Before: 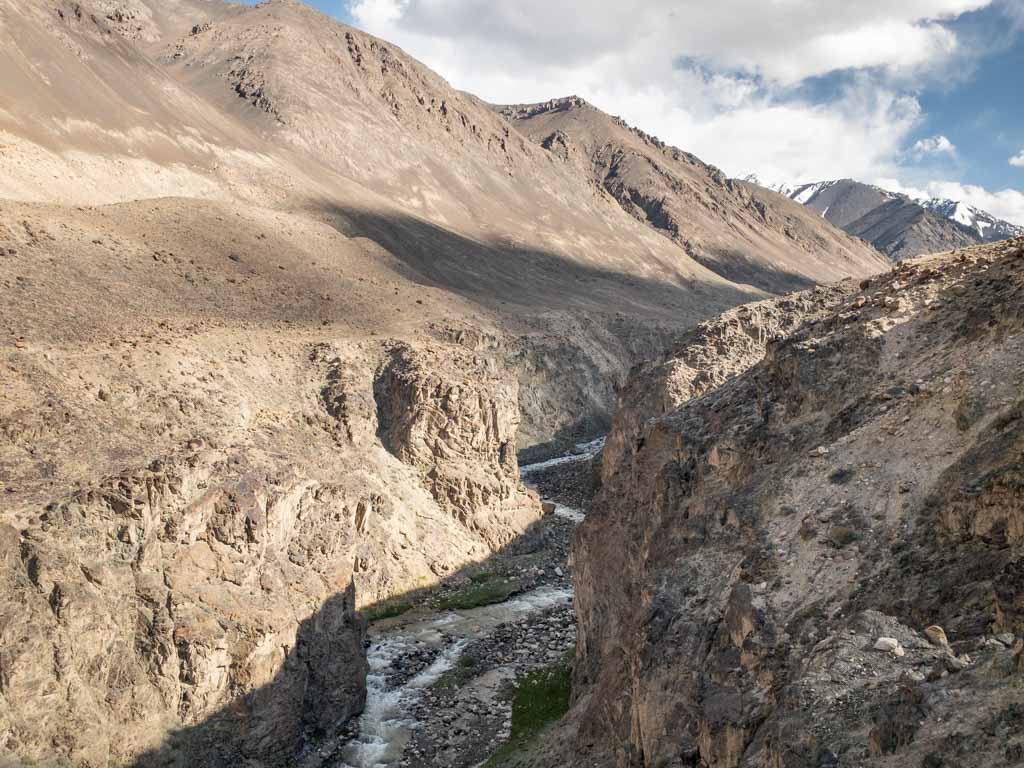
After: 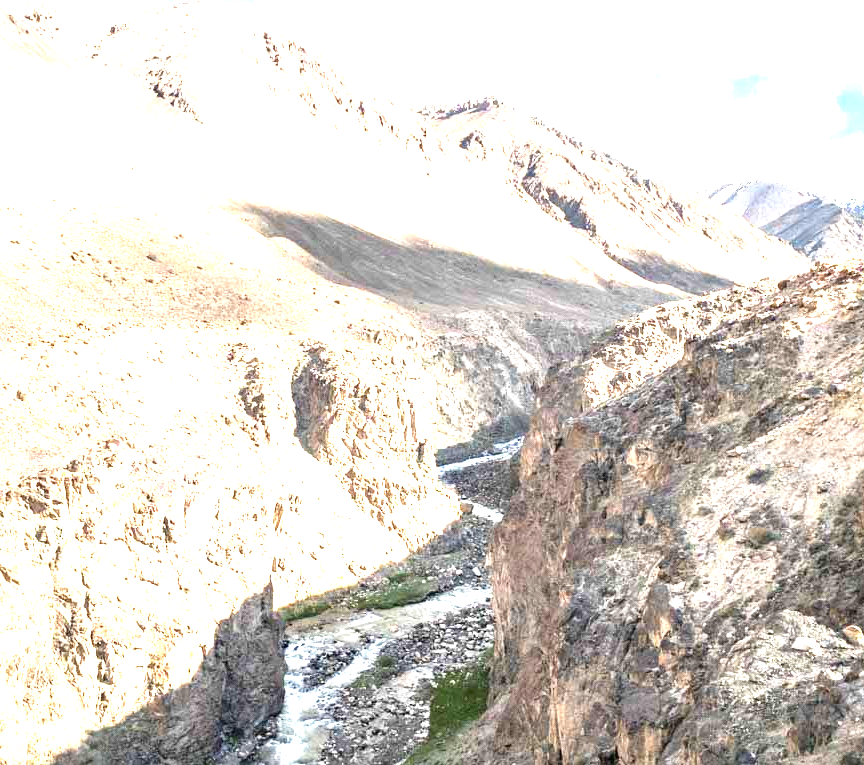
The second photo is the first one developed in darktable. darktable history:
crop: left 8.026%, right 7.374%
exposure: black level correction 0, exposure 2.138 EV, compensate exposure bias true, compensate highlight preservation false
